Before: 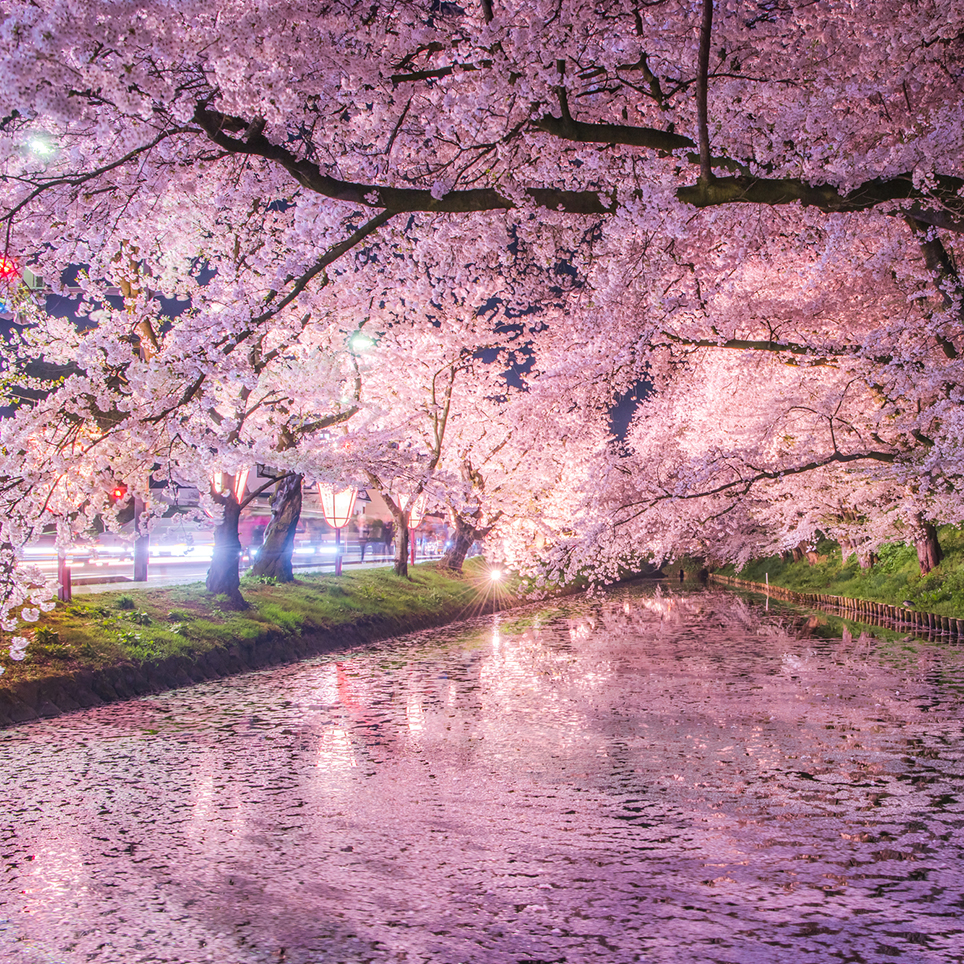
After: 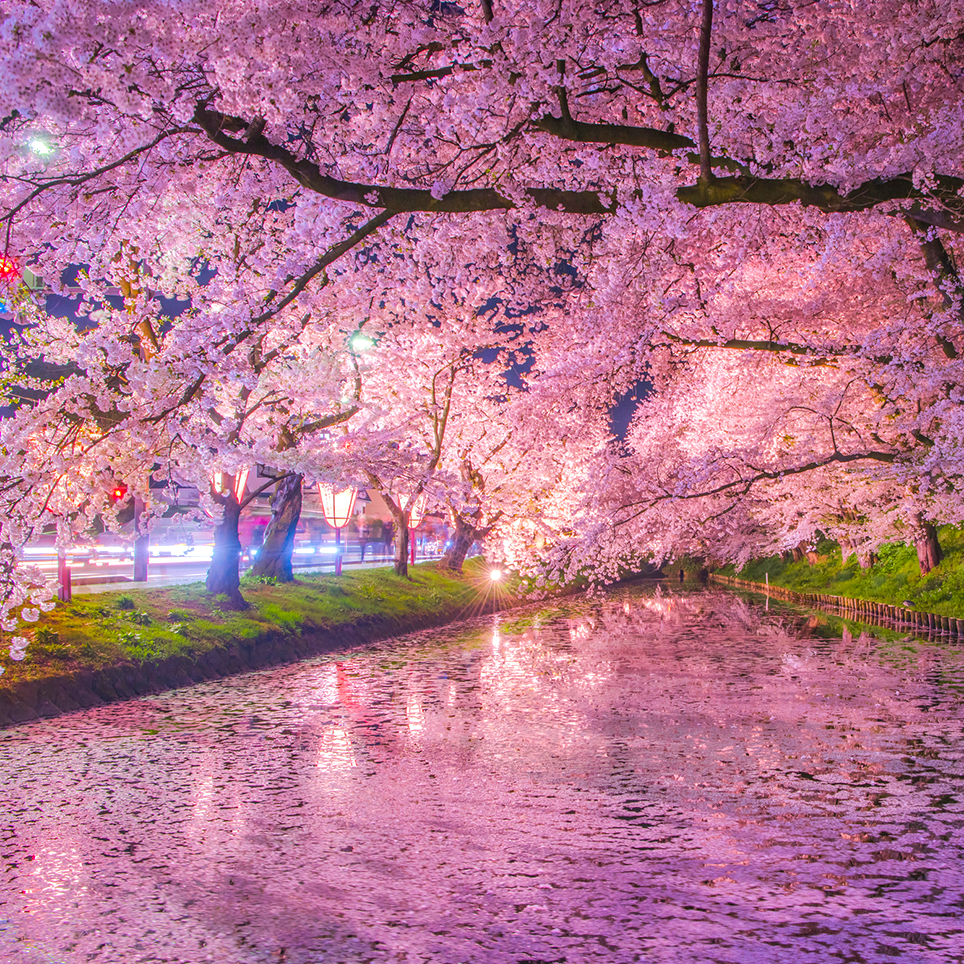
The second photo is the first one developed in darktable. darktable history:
shadows and highlights: shadows 40, highlights -60
exposure: exposure 0.081 EV, compensate highlight preservation false
color balance rgb: linear chroma grading › global chroma 13.3%, global vibrance 41.49%
